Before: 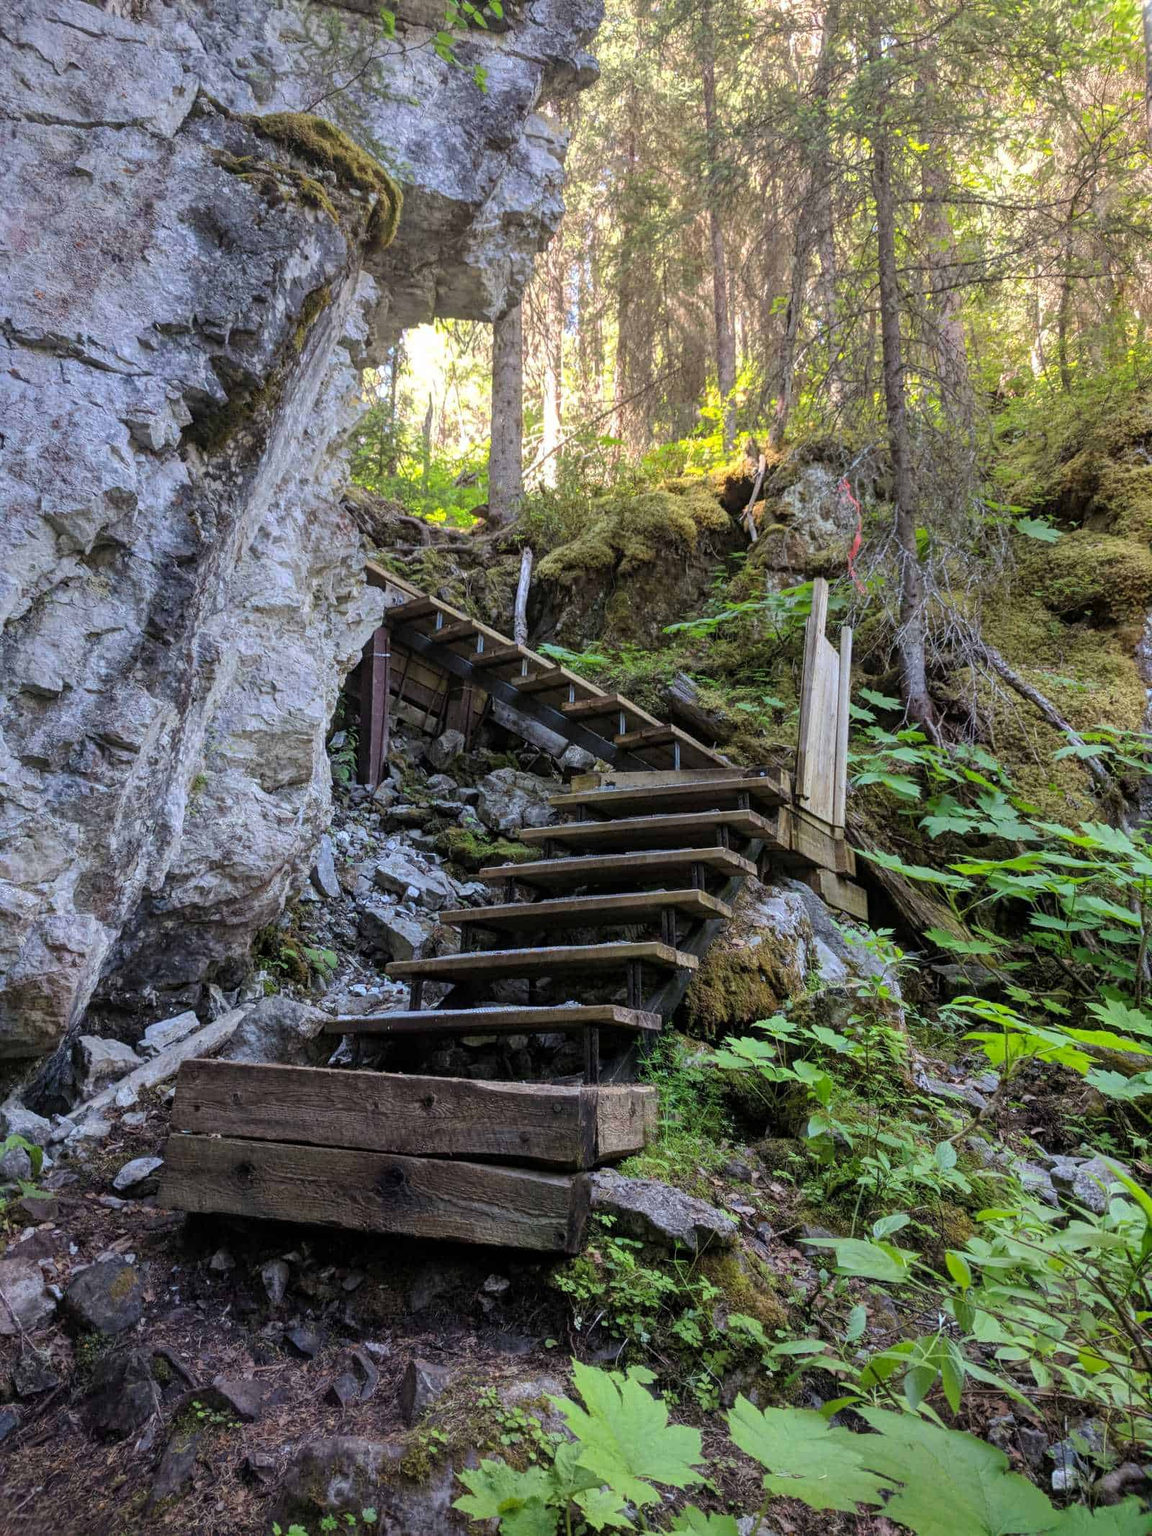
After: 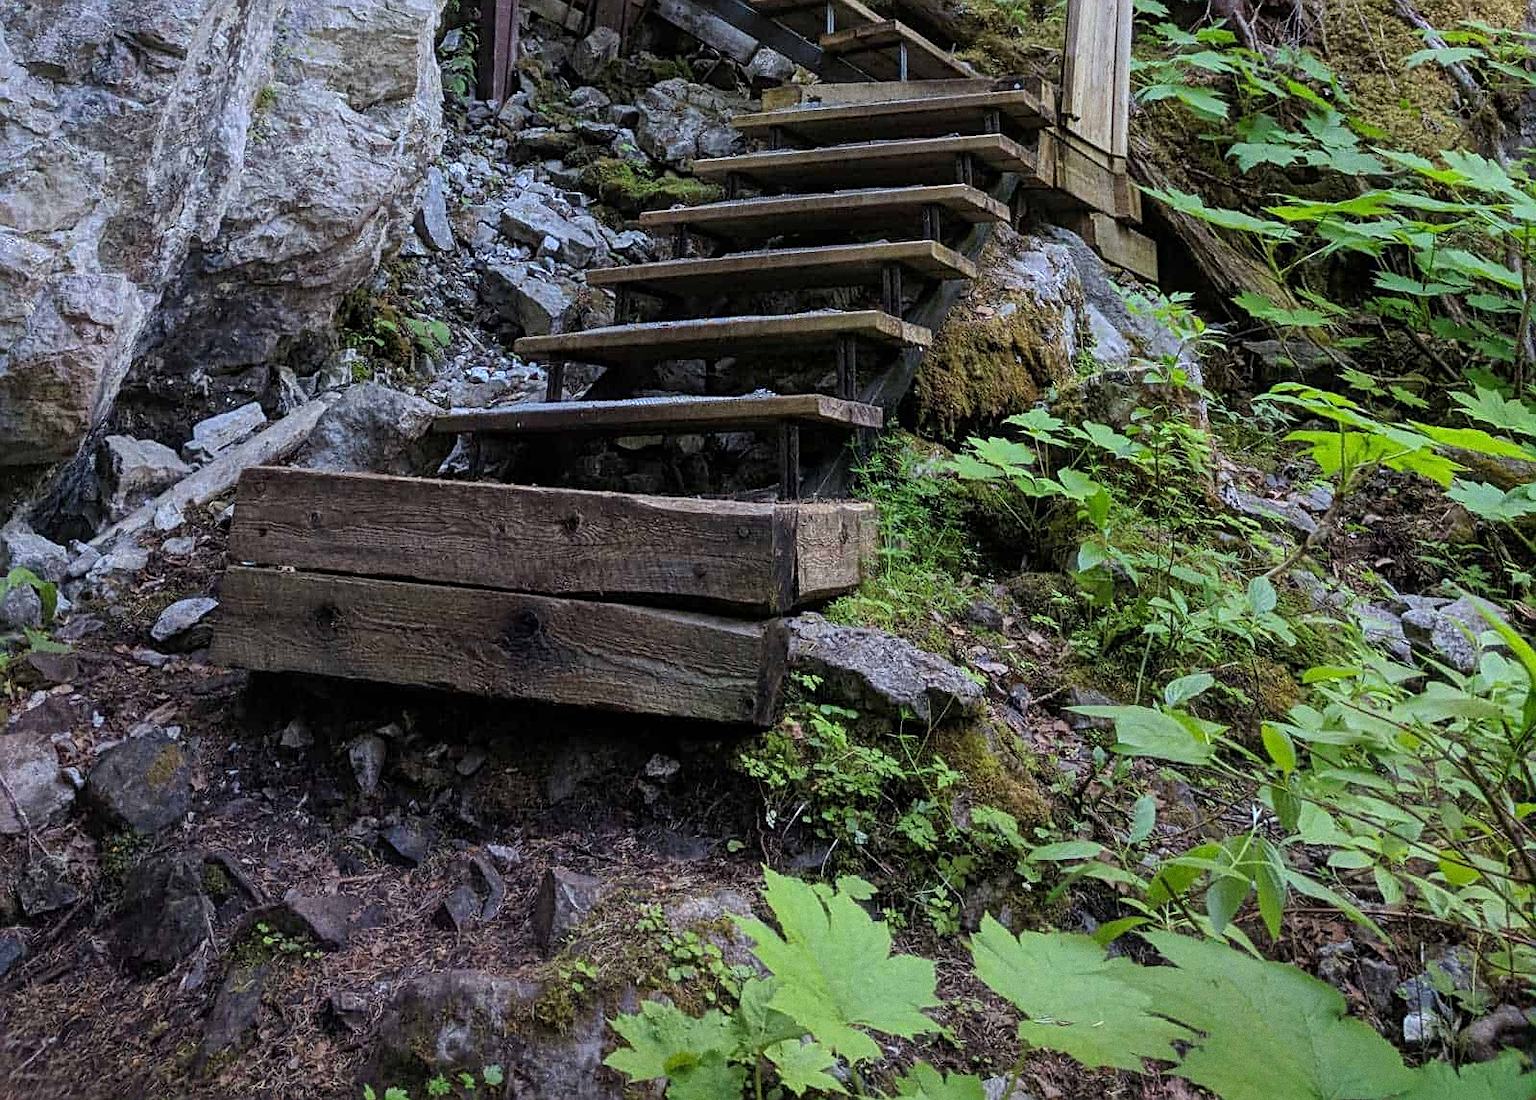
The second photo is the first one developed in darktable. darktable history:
sharpen: on, module defaults
crop and rotate: top 46.237%
grain: coarseness 0.09 ISO
